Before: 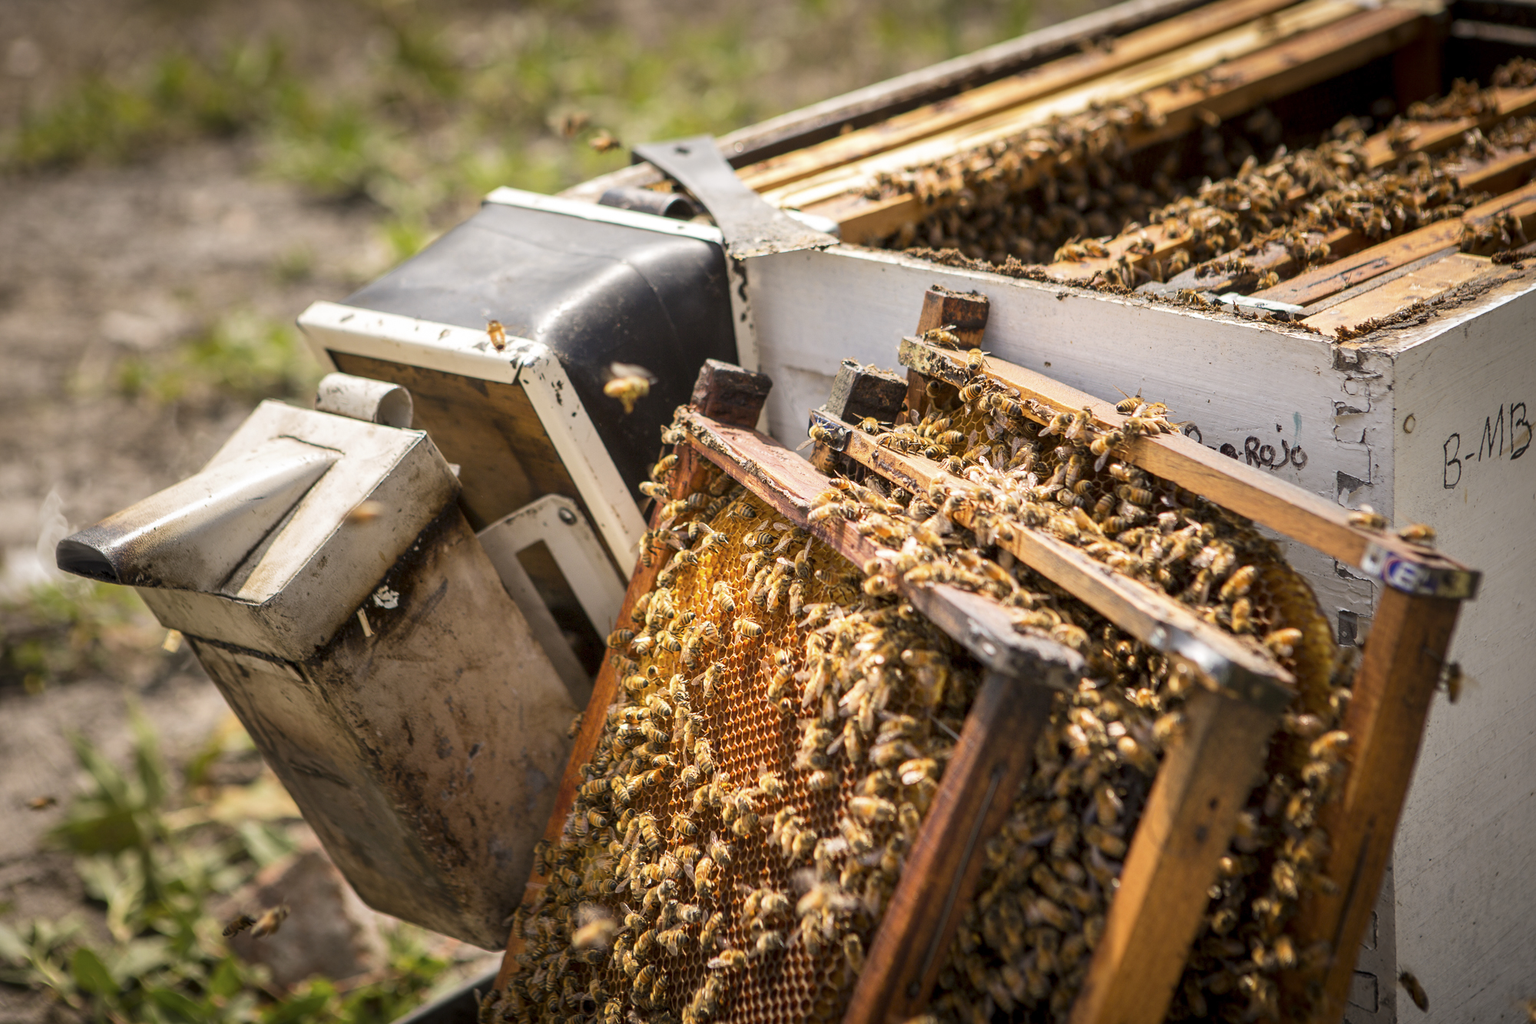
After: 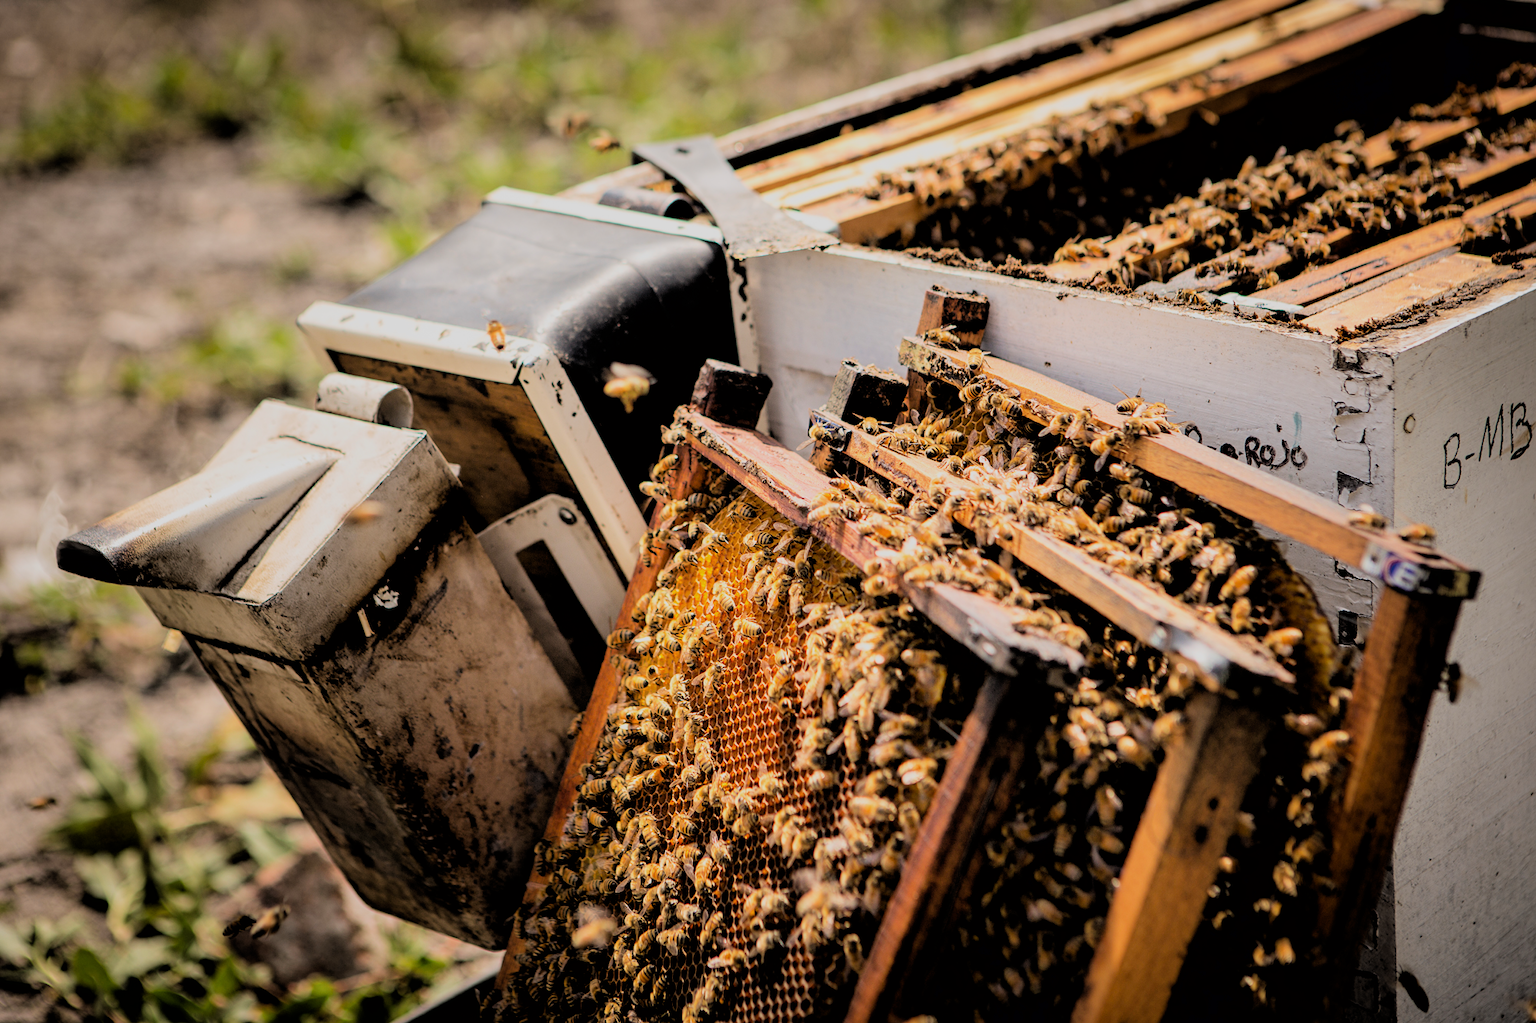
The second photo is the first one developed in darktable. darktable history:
color calibration: illuminant same as pipeline (D50), adaptation none (bypass), x 0.332, y 0.334, temperature 5017.25 K
filmic rgb: black relative exposure -2.78 EV, white relative exposure 4.56 EV, threshold 2.99 EV, hardness 1.75, contrast 1.258, color science v6 (2022), enable highlight reconstruction true
